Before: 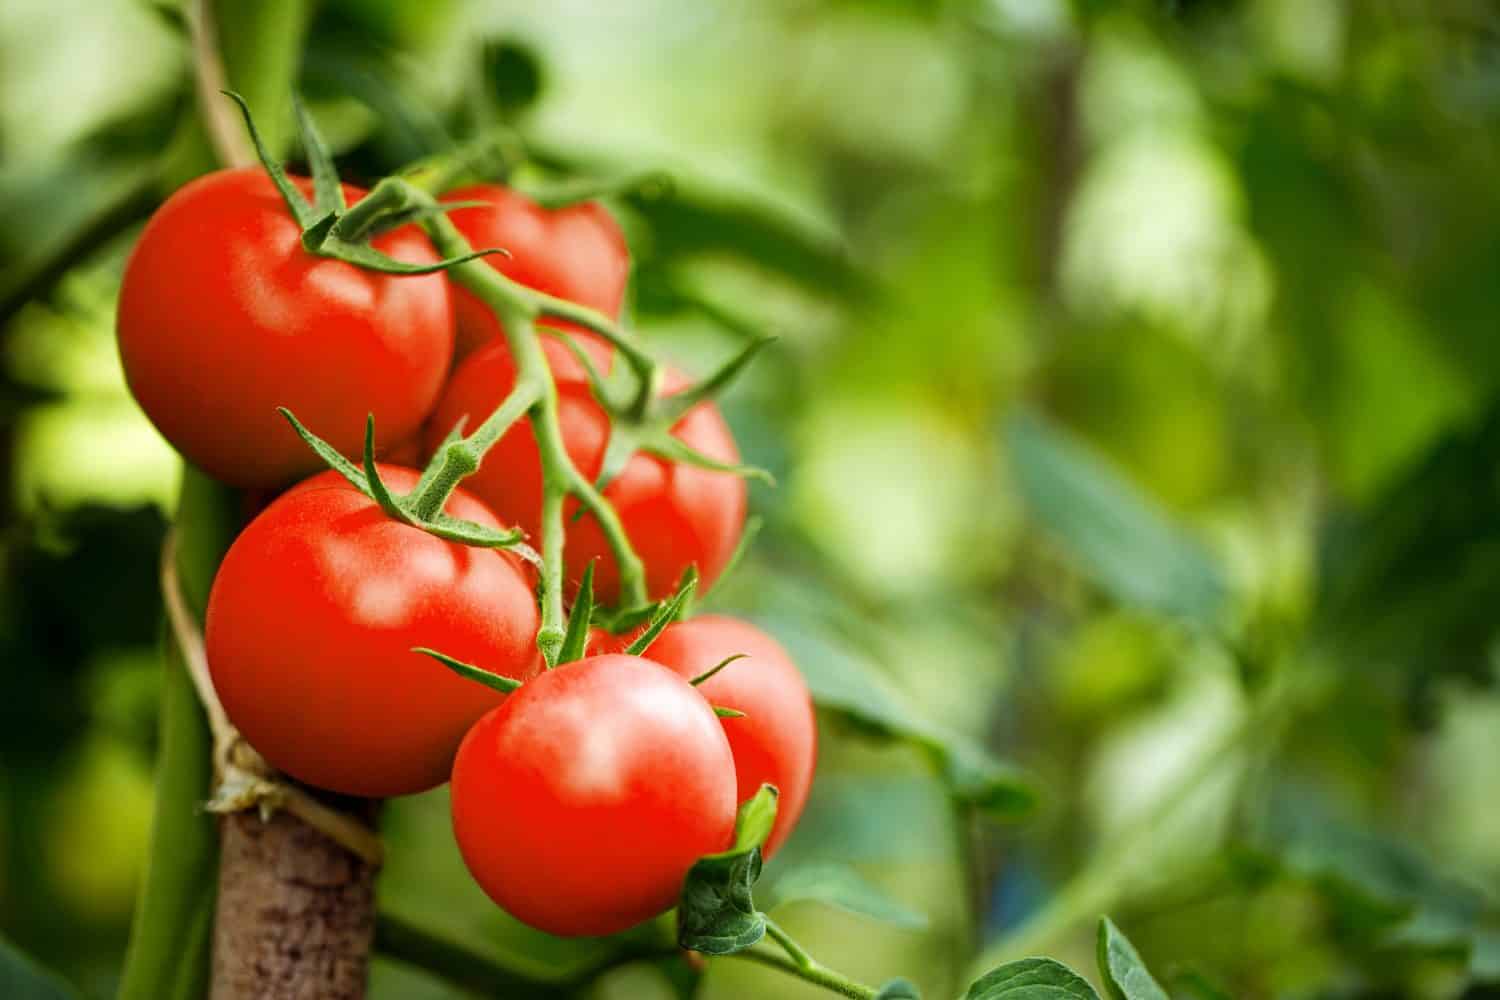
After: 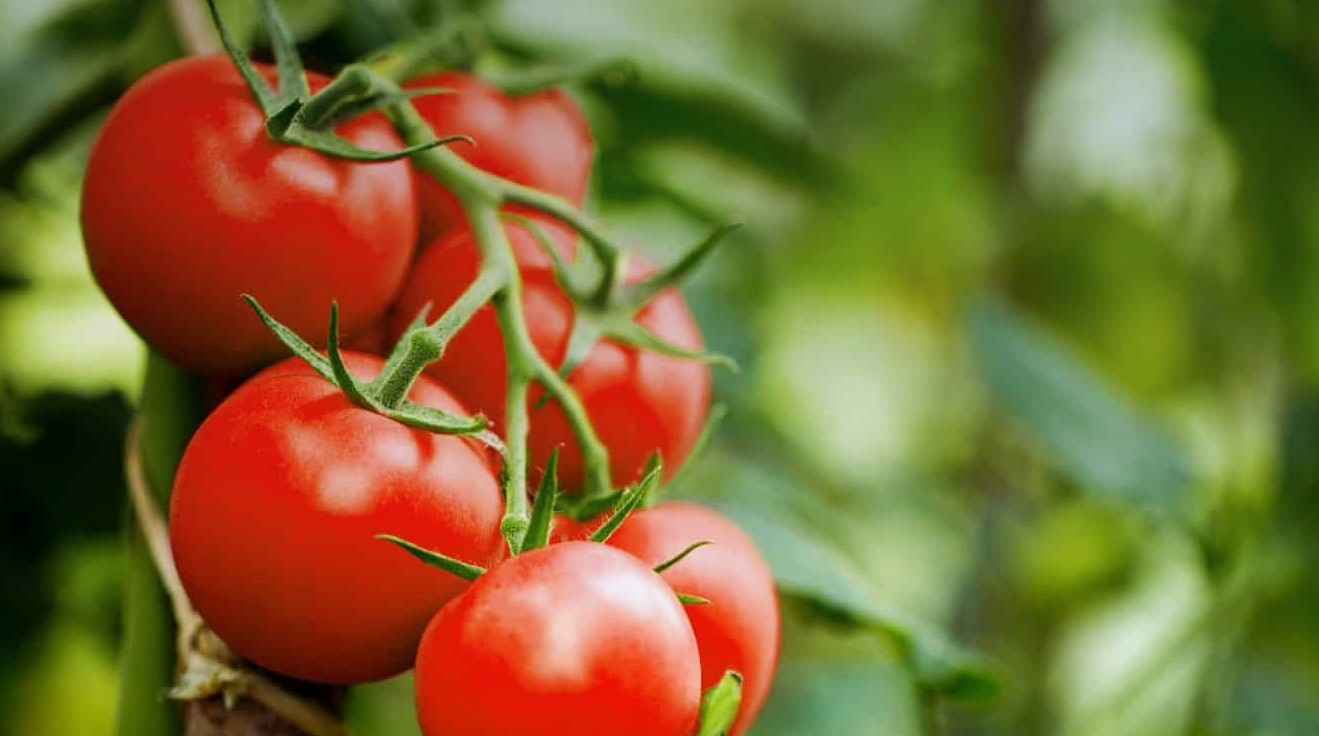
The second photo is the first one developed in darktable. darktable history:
crop and rotate: left 2.425%, top 11.305%, right 9.6%, bottom 15.08%
graduated density: hue 238.83°, saturation 50%
